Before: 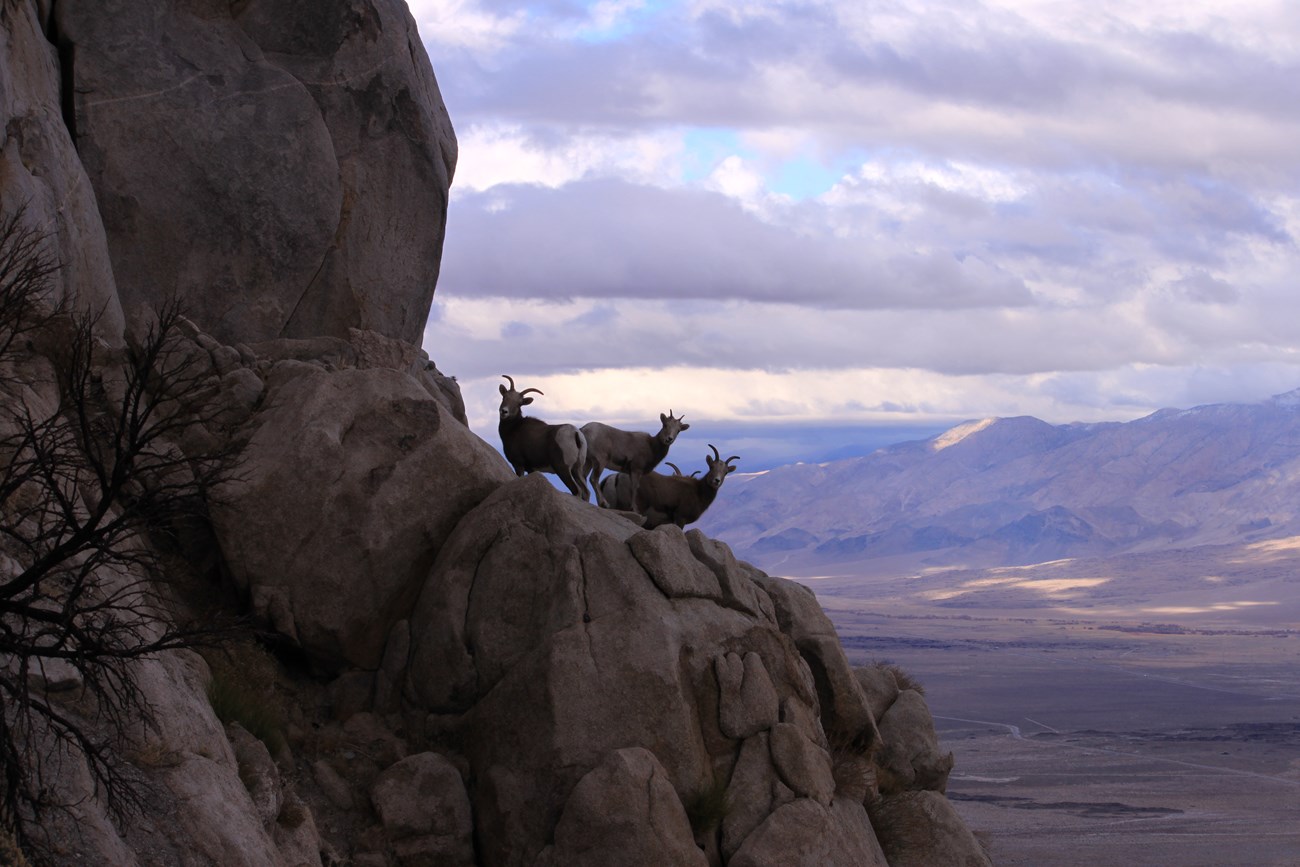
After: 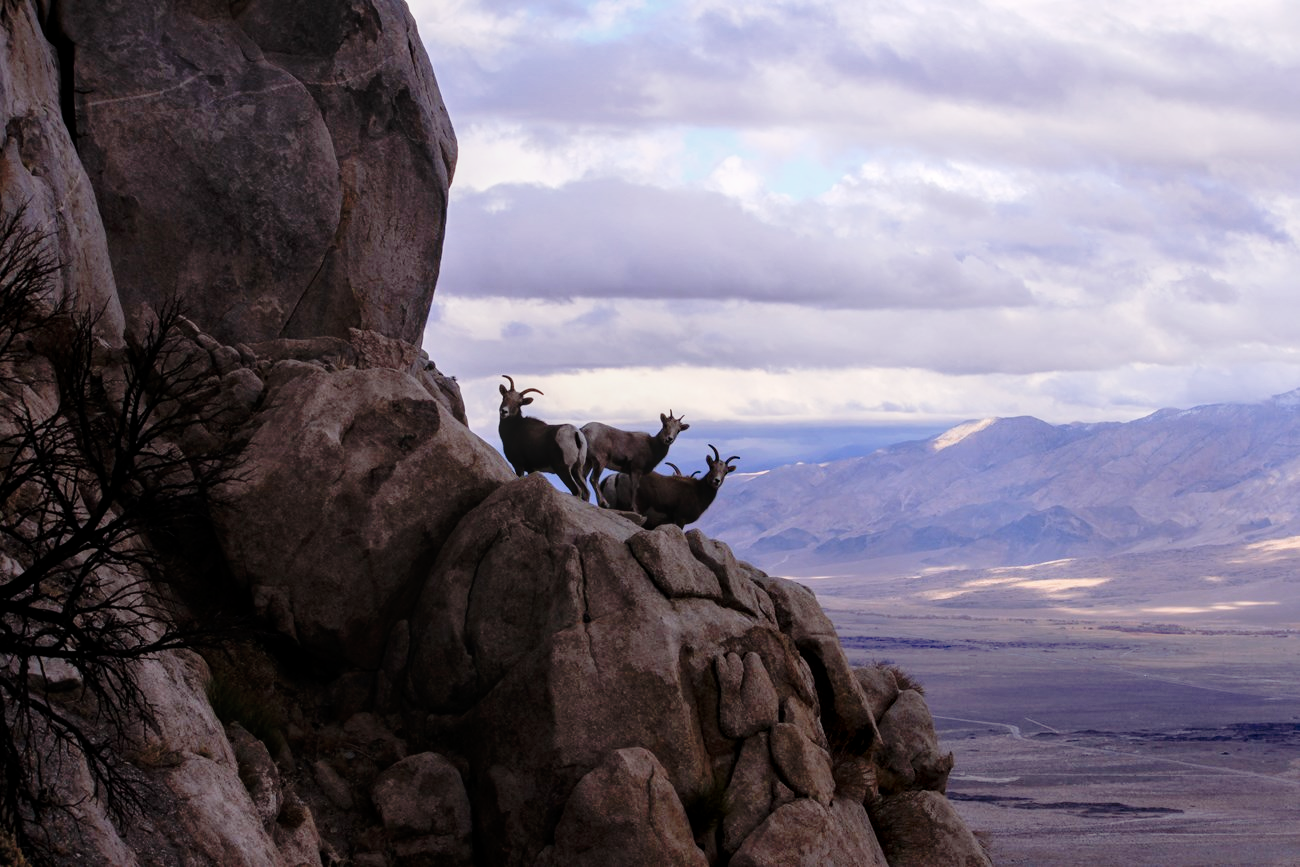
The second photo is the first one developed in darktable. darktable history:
tone curve: curves: ch0 [(0.014, 0.013) (0.088, 0.043) (0.208, 0.176) (0.257, 0.267) (0.406, 0.483) (0.489, 0.556) (0.667, 0.73) (0.793, 0.851) (0.994, 0.974)]; ch1 [(0, 0) (0.161, 0.092) (0.35, 0.33) (0.392, 0.392) (0.457, 0.467) (0.505, 0.497) (0.537, 0.518) (0.553, 0.53) (0.58, 0.567) (0.739, 0.697) (1, 1)]; ch2 [(0, 0) (0.346, 0.362) (0.448, 0.419) (0.502, 0.499) (0.533, 0.517) (0.556, 0.533) (0.629, 0.619) (0.717, 0.678) (1, 1)], preserve colors none
local contrast: on, module defaults
